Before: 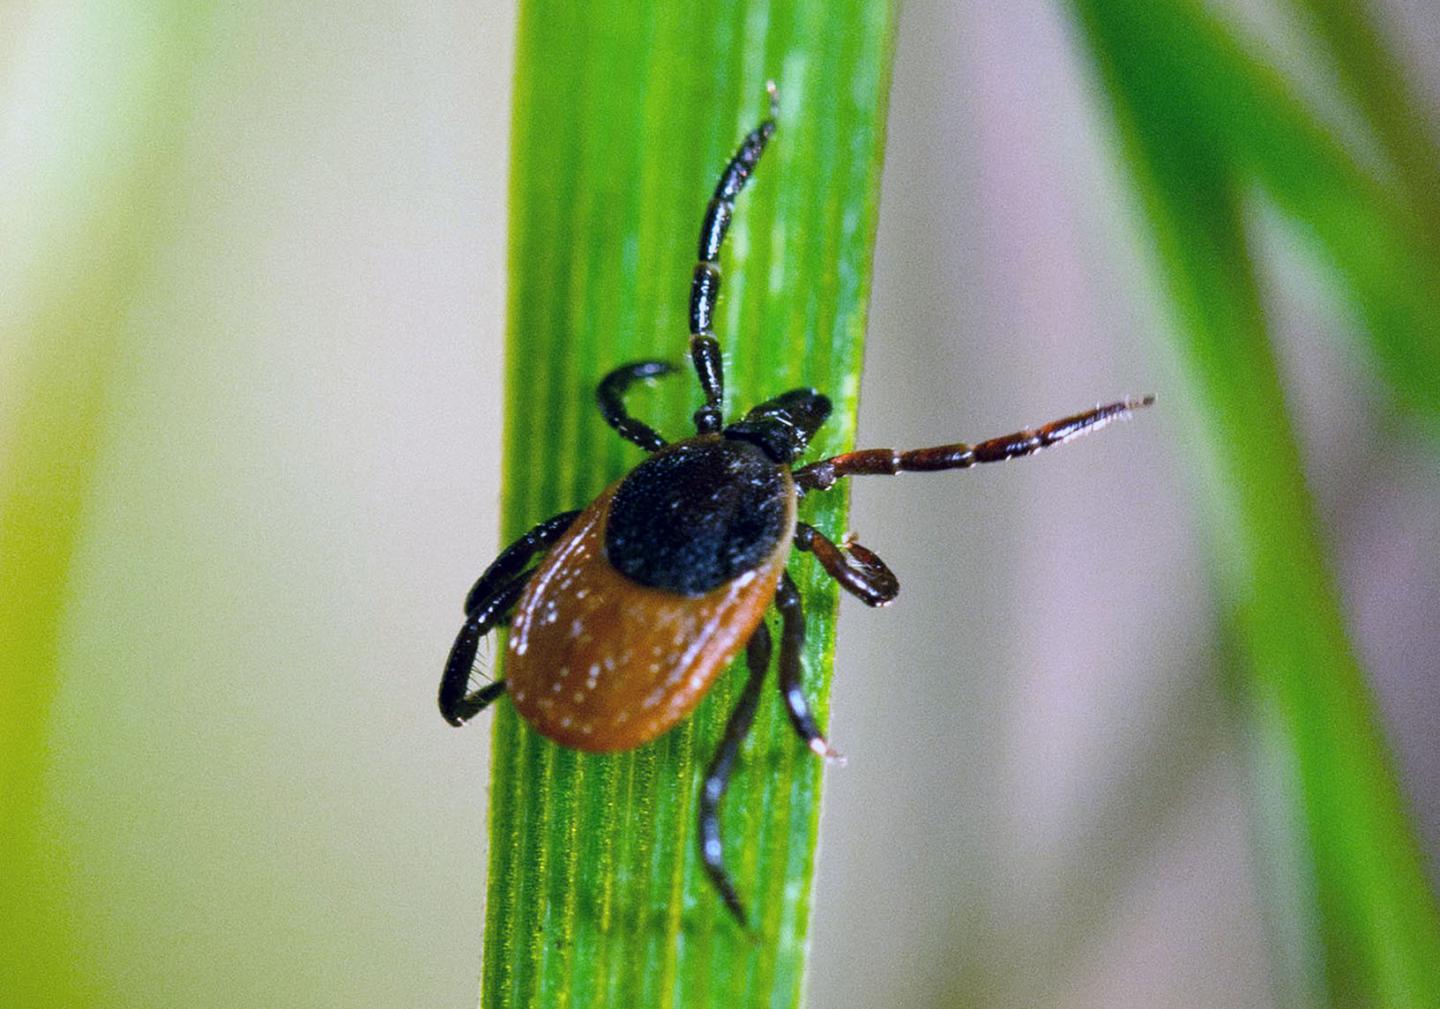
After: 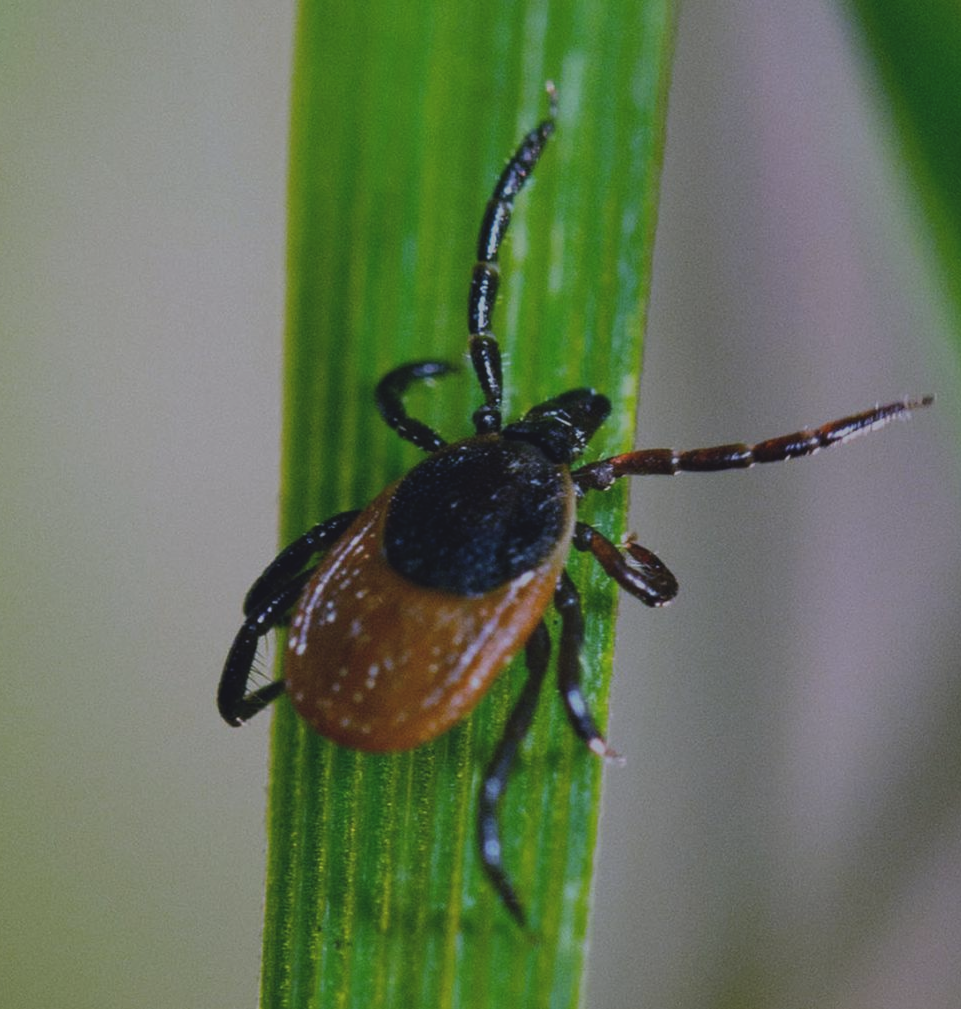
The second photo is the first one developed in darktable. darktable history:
crop: left 15.364%, right 17.873%
exposure: black level correction -0.017, exposure -1.102 EV, compensate exposure bias true, compensate highlight preservation false
